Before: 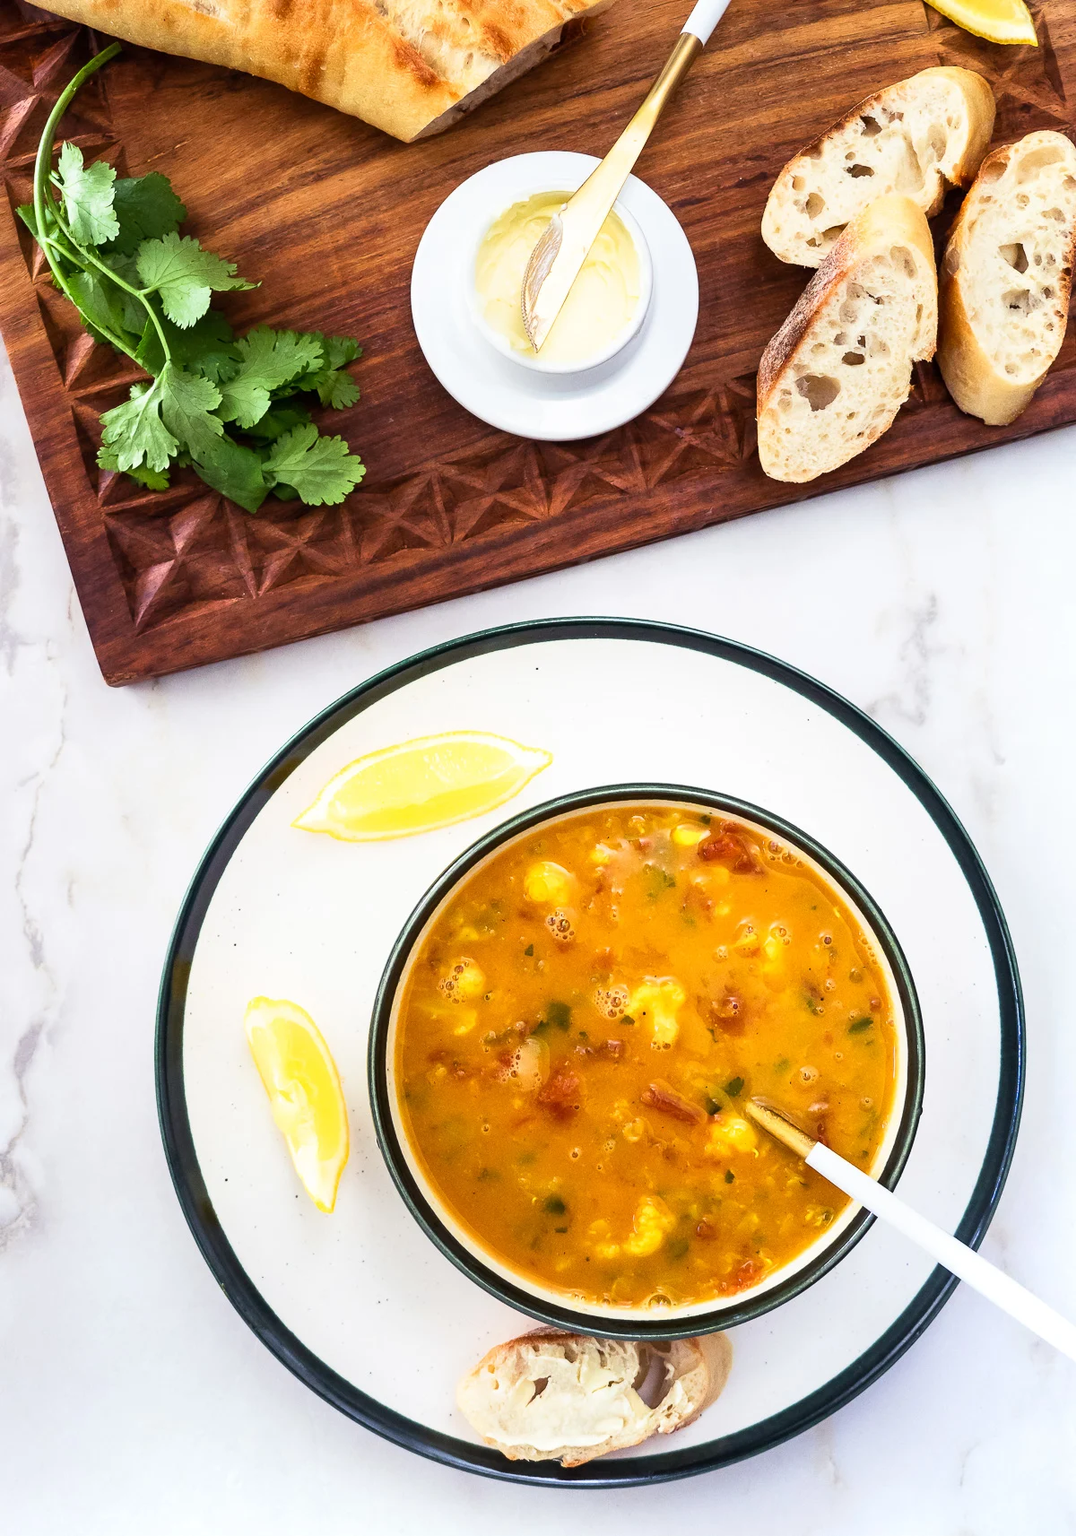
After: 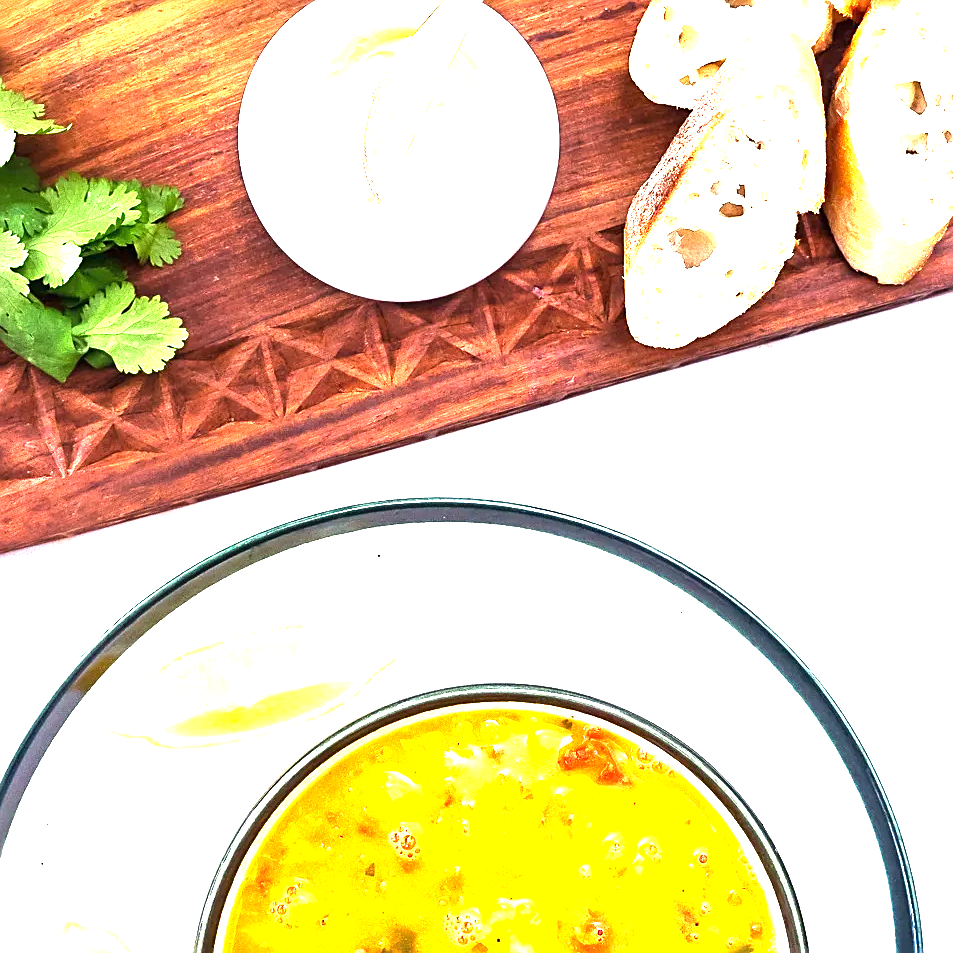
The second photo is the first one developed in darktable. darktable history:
crop: left 18.38%, top 11.092%, right 2.134%, bottom 33.217%
color balance: gamma [0.9, 0.988, 0.975, 1.025], gain [1.05, 1, 1, 1]
exposure: black level correction 0, exposure 2.088 EV, compensate exposure bias true, compensate highlight preservation false
sharpen: on, module defaults
